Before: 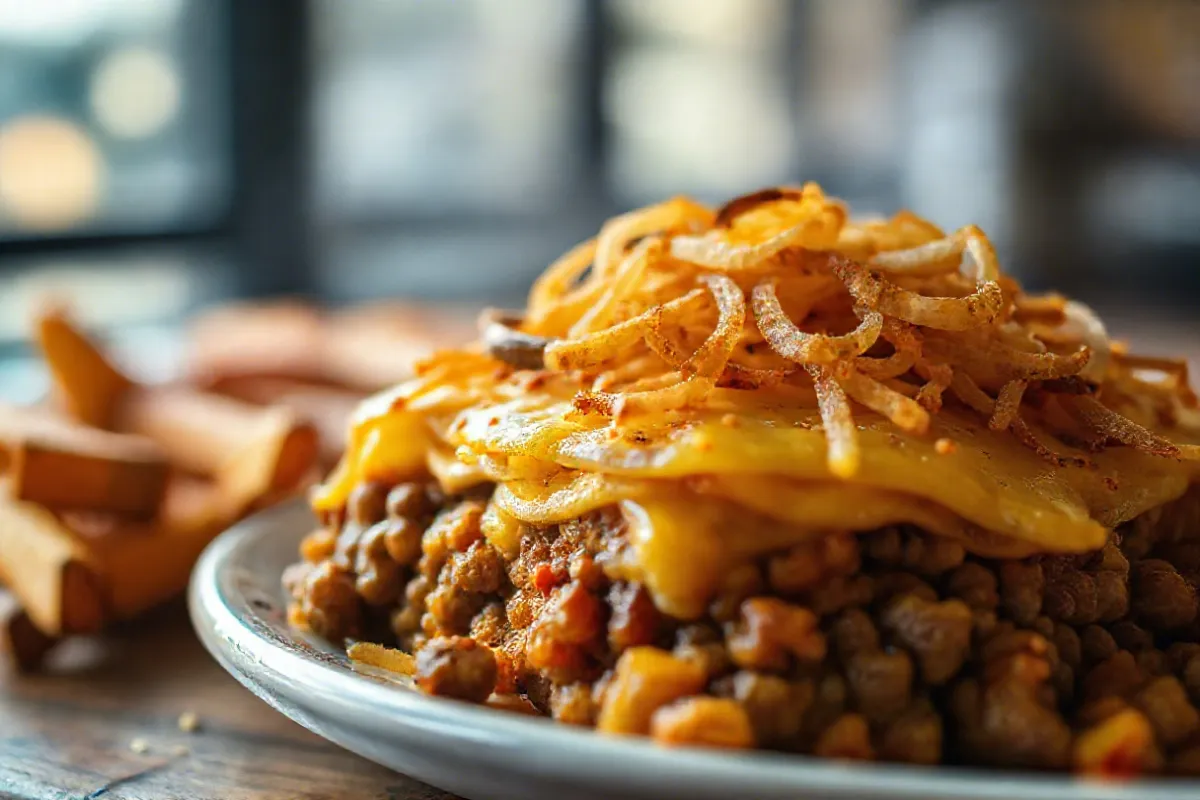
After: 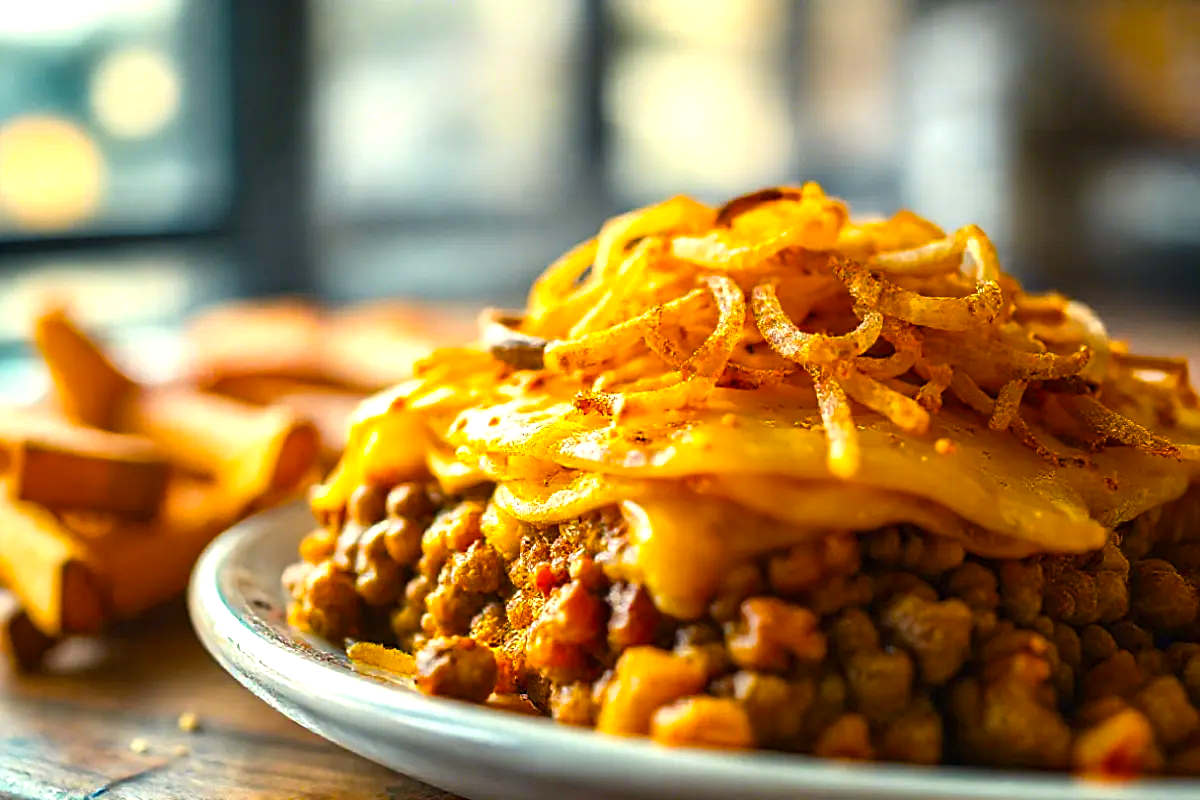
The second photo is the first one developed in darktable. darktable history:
sharpen: radius 2.529, amount 0.323
exposure: exposure 0.566 EV, compensate highlight preservation false
color calibration: x 0.329, y 0.345, temperature 5633 K
color balance rgb: linear chroma grading › global chroma 15%, perceptual saturation grading › global saturation 30%
